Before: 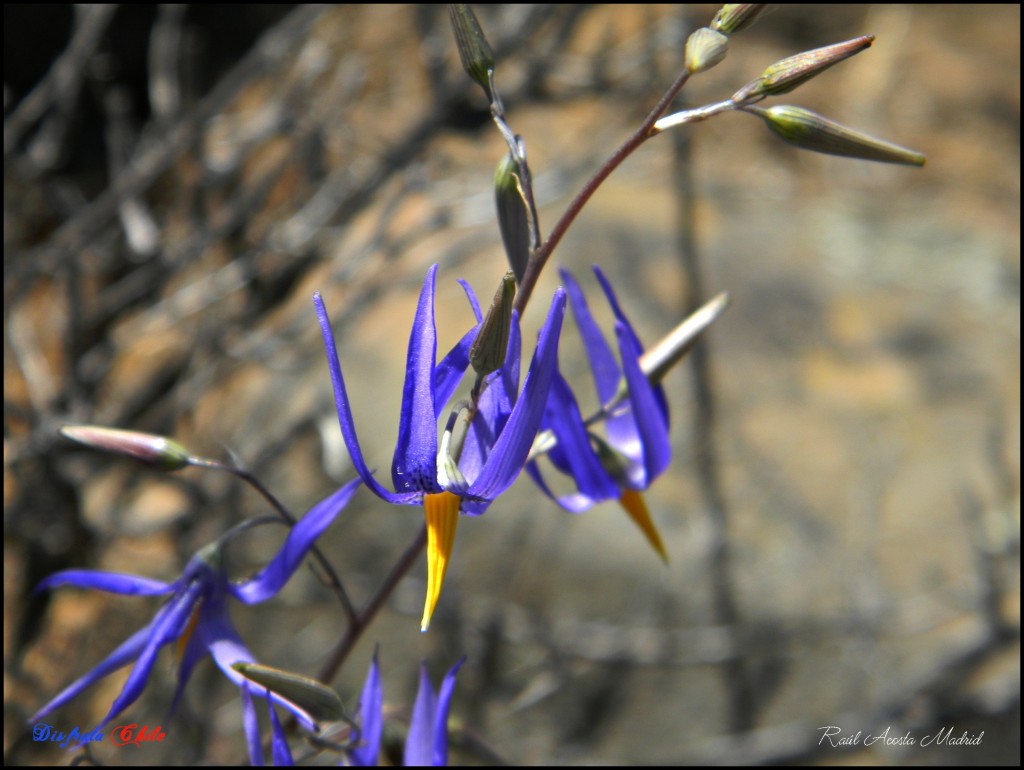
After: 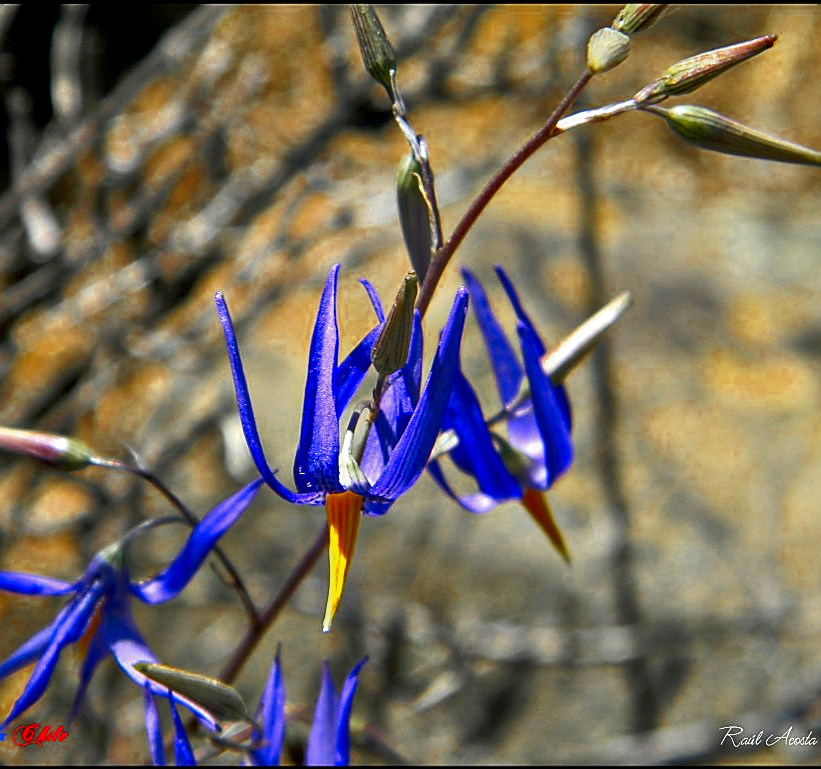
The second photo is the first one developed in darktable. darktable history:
sharpen: radius 1.403, amount 1.268, threshold 0.795
crop and rotate: left 9.598%, right 10.203%
velvia: on, module defaults
contrast brightness saturation: contrast 0.212, brightness -0.106, saturation 0.214
local contrast: on, module defaults
tone equalizer: -7 EV 0.163 EV, -6 EV 0.629 EV, -5 EV 1.12 EV, -4 EV 1.33 EV, -3 EV 1.15 EV, -2 EV 0.6 EV, -1 EV 0.163 EV
color zones: curves: ch0 [(0.11, 0.396) (0.195, 0.36) (0.25, 0.5) (0.303, 0.412) (0.357, 0.544) (0.75, 0.5) (0.967, 0.328)]; ch1 [(0, 0.468) (0.112, 0.512) (0.202, 0.6) (0.25, 0.5) (0.307, 0.352) (0.357, 0.544) (0.75, 0.5) (0.963, 0.524)]
